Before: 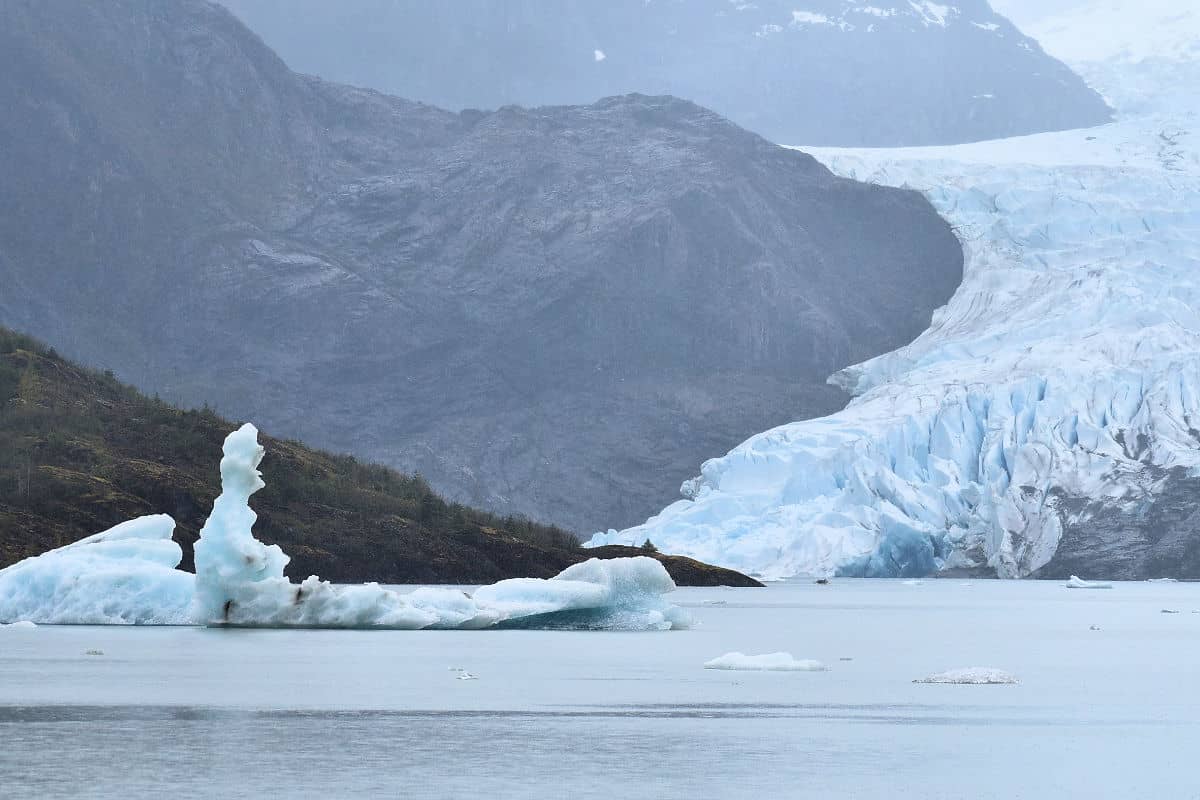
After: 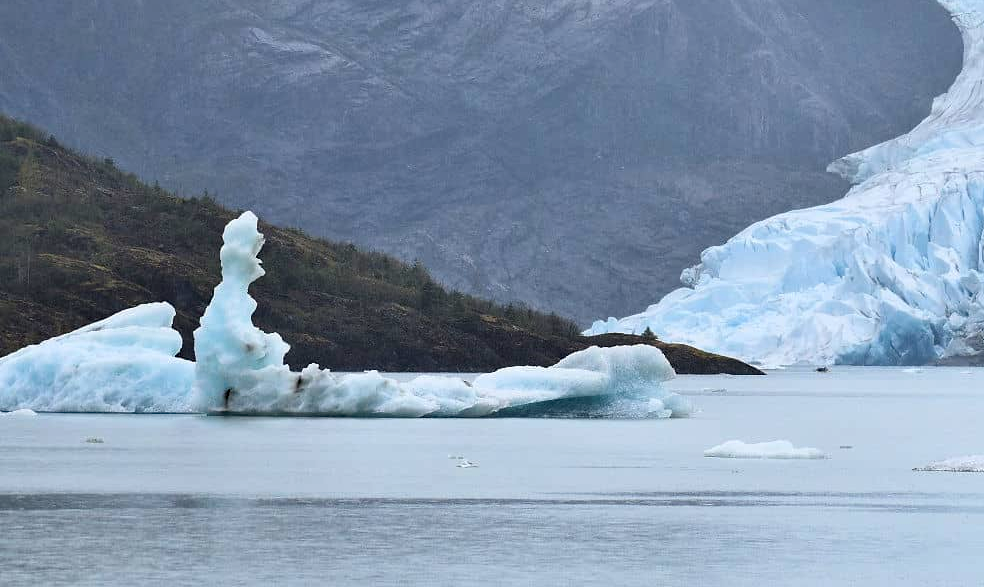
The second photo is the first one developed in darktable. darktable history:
haze removal: compatibility mode true, adaptive false
crop: top 26.531%, right 17.959%
